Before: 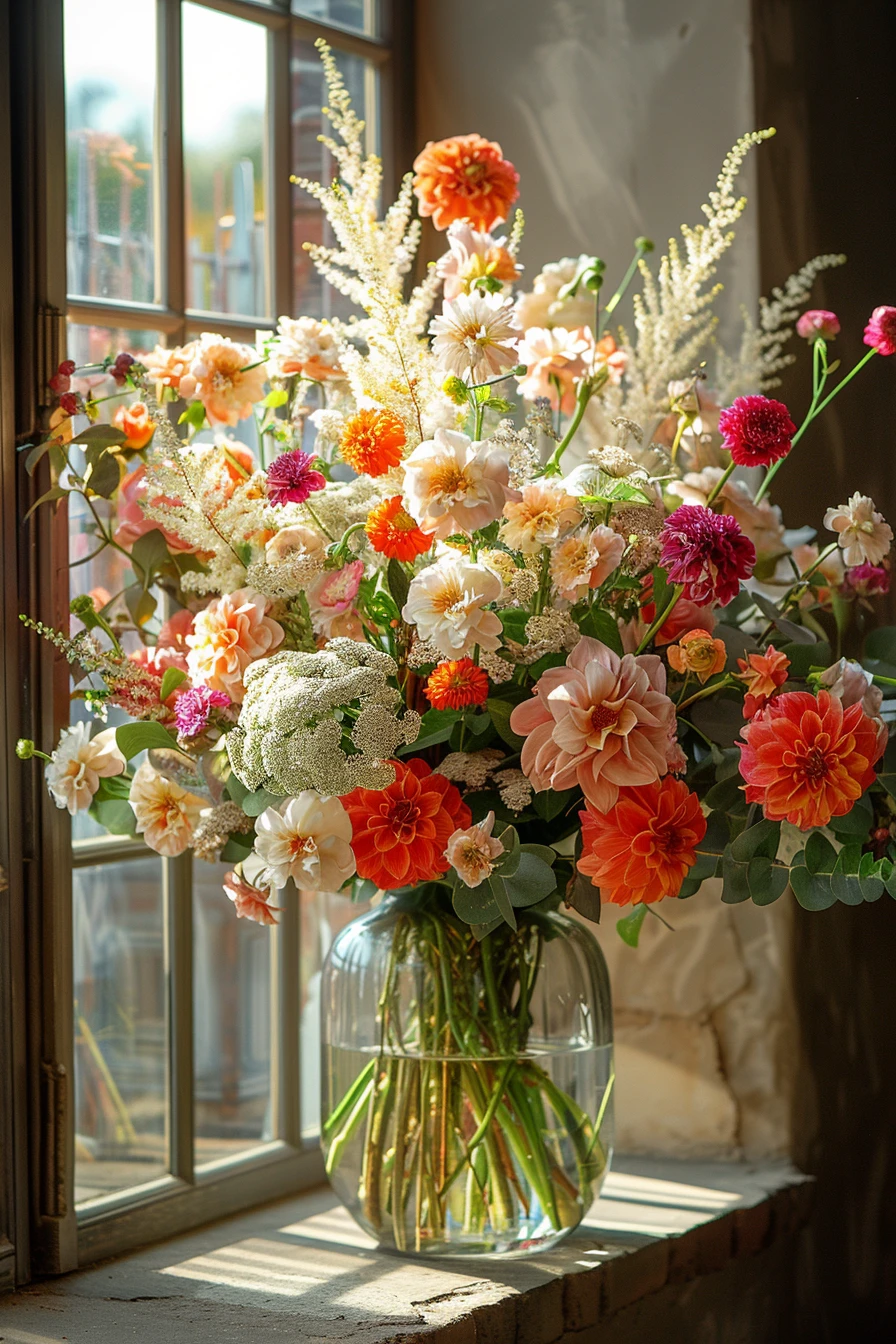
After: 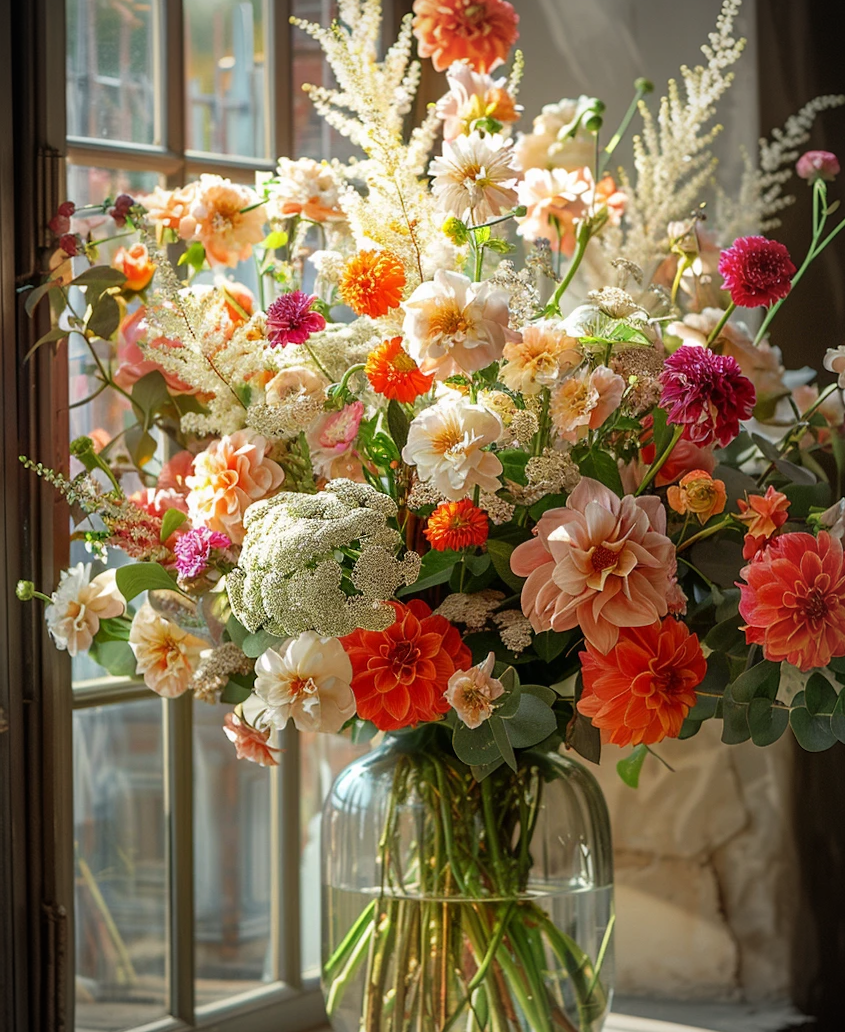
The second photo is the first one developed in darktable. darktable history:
crop and rotate: angle 0.051°, top 11.812%, right 5.481%, bottom 11.255%
vignetting: fall-off start 81.5%, fall-off radius 61.87%, automatic ratio true, width/height ratio 1.42
